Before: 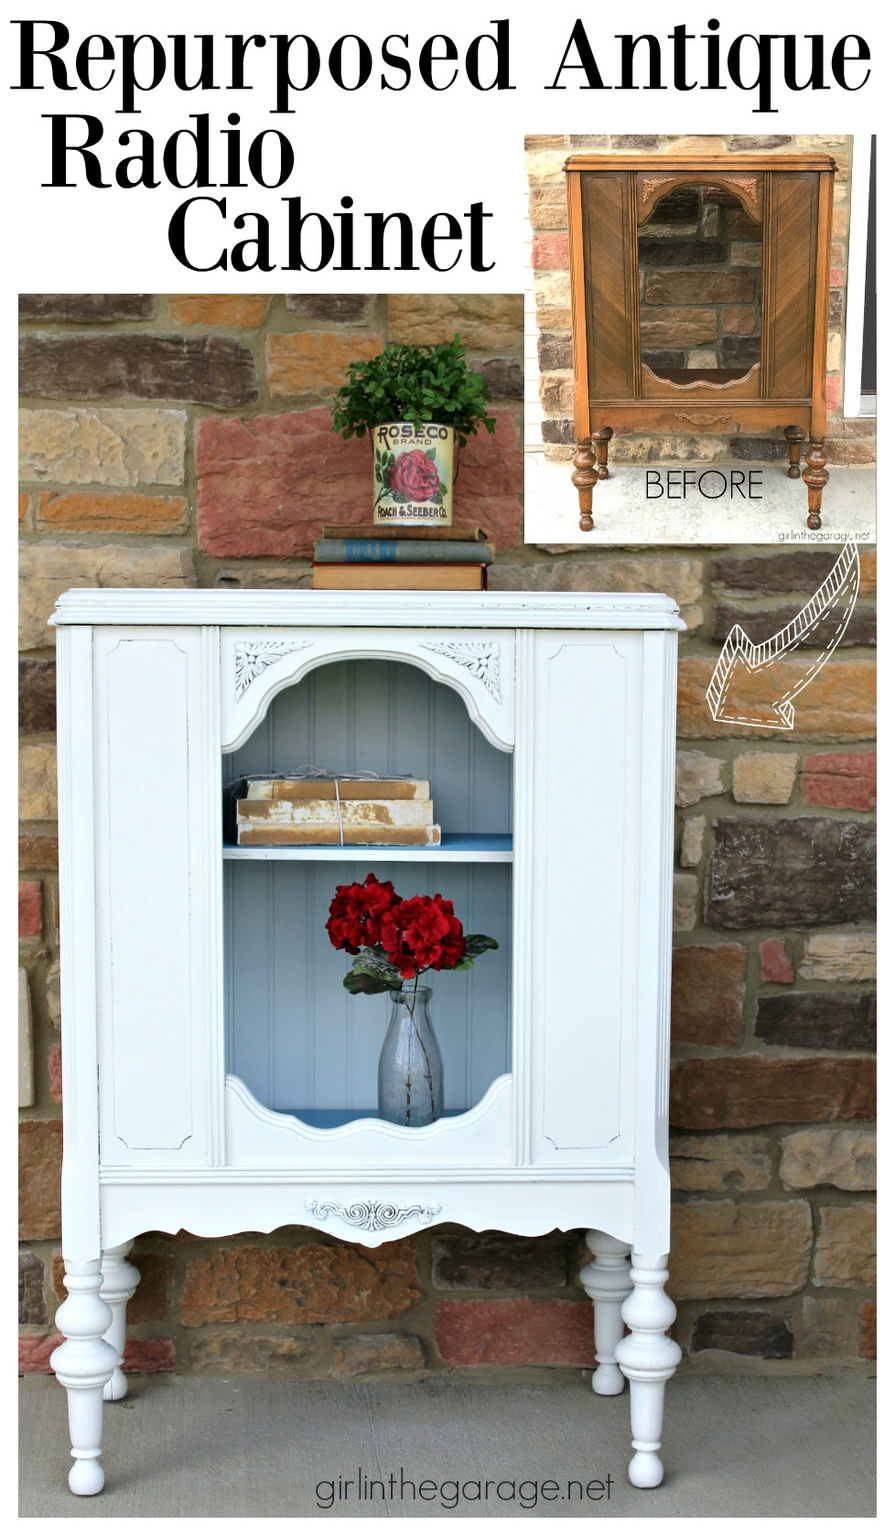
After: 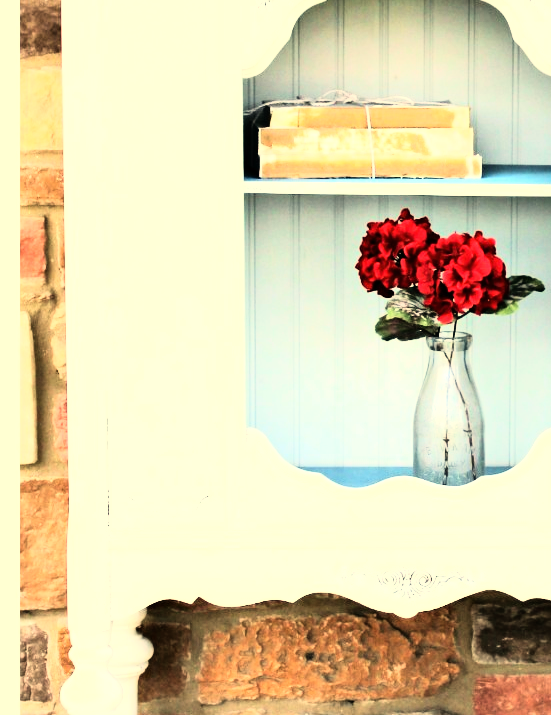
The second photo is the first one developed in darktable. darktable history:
exposure: black level correction 0, exposure 0.7 EV, compensate exposure bias true, compensate highlight preservation false
rgb curve: curves: ch0 [(0, 0) (0.21, 0.15) (0.24, 0.21) (0.5, 0.75) (0.75, 0.96) (0.89, 0.99) (1, 1)]; ch1 [(0, 0.02) (0.21, 0.13) (0.25, 0.2) (0.5, 0.67) (0.75, 0.9) (0.89, 0.97) (1, 1)]; ch2 [(0, 0.02) (0.21, 0.13) (0.25, 0.2) (0.5, 0.67) (0.75, 0.9) (0.89, 0.97) (1, 1)], compensate middle gray true
white balance: red 1.138, green 0.996, blue 0.812
shadows and highlights: shadows 12, white point adjustment 1.2, highlights -0.36, soften with gaussian
crop: top 44.483%, right 43.593%, bottom 12.892%
